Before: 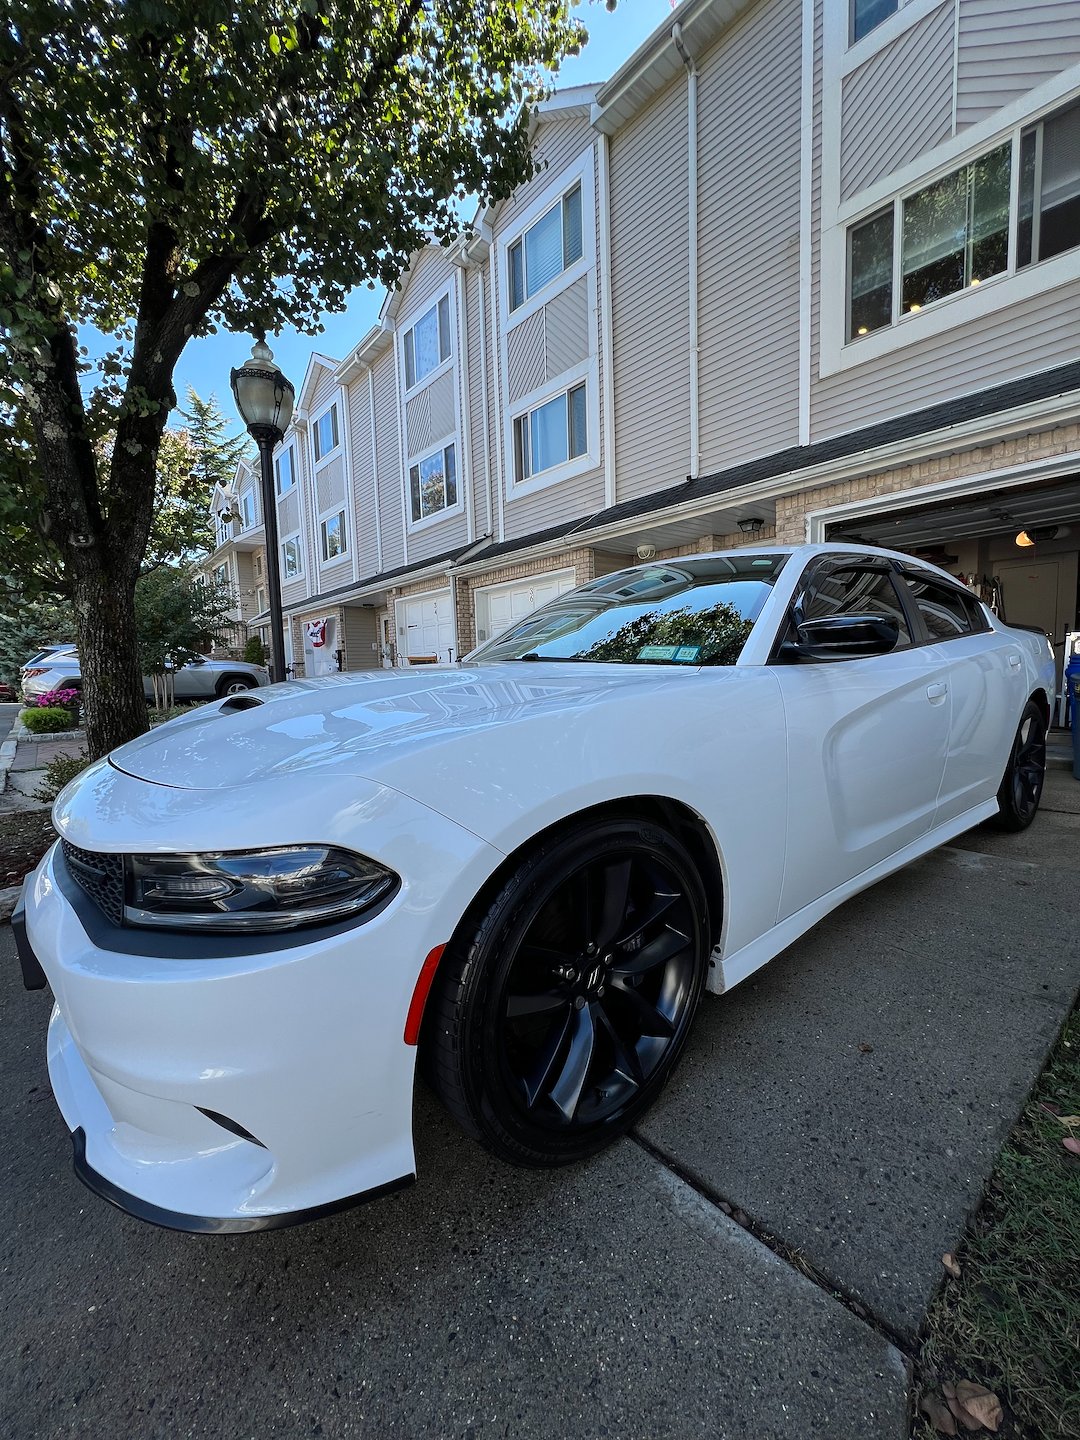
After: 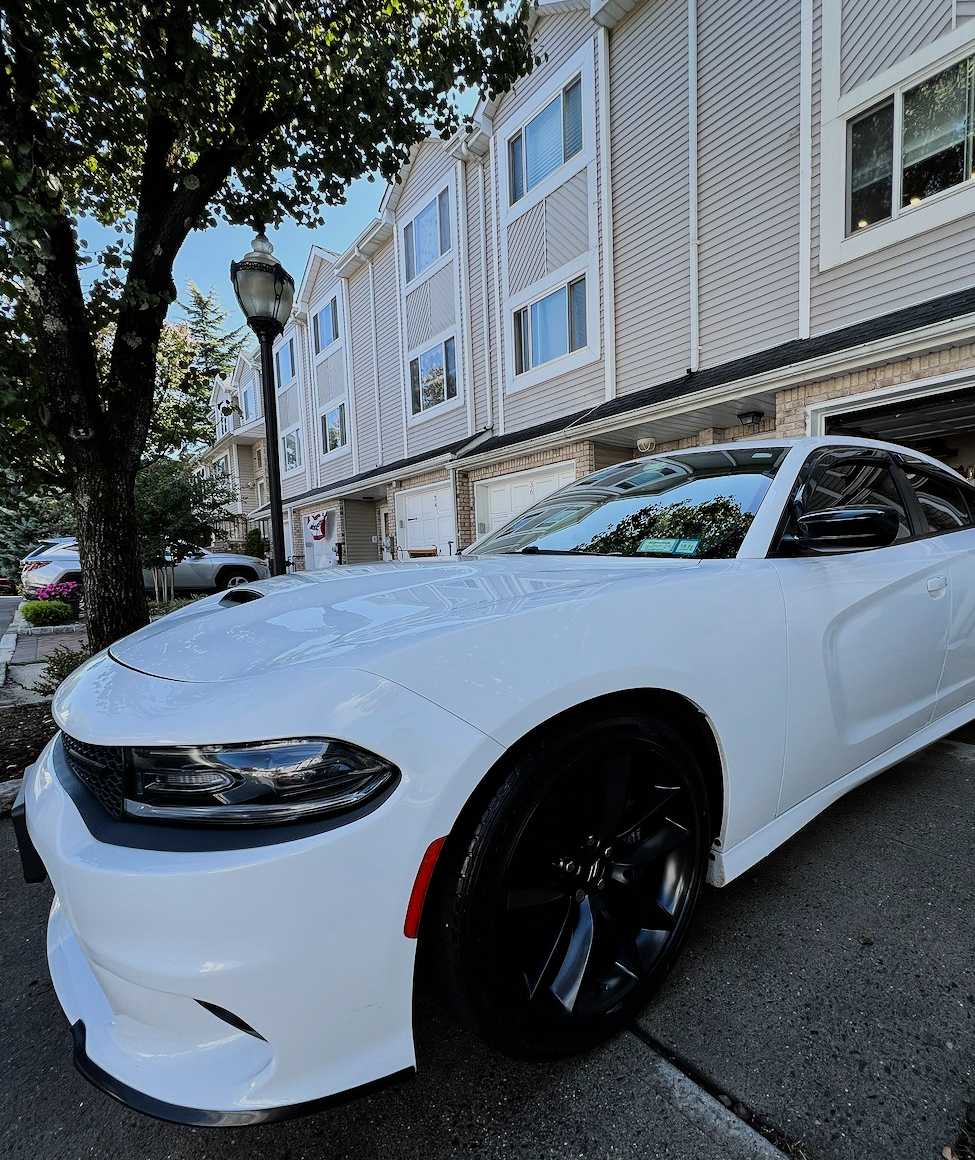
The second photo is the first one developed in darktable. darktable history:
crop: top 7.49%, right 9.717%, bottom 11.943%
filmic rgb: black relative exposure -7.5 EV, white relative exposure 5 EV, hardness 3.31, contrast 1.3, contrast in shadows safe
